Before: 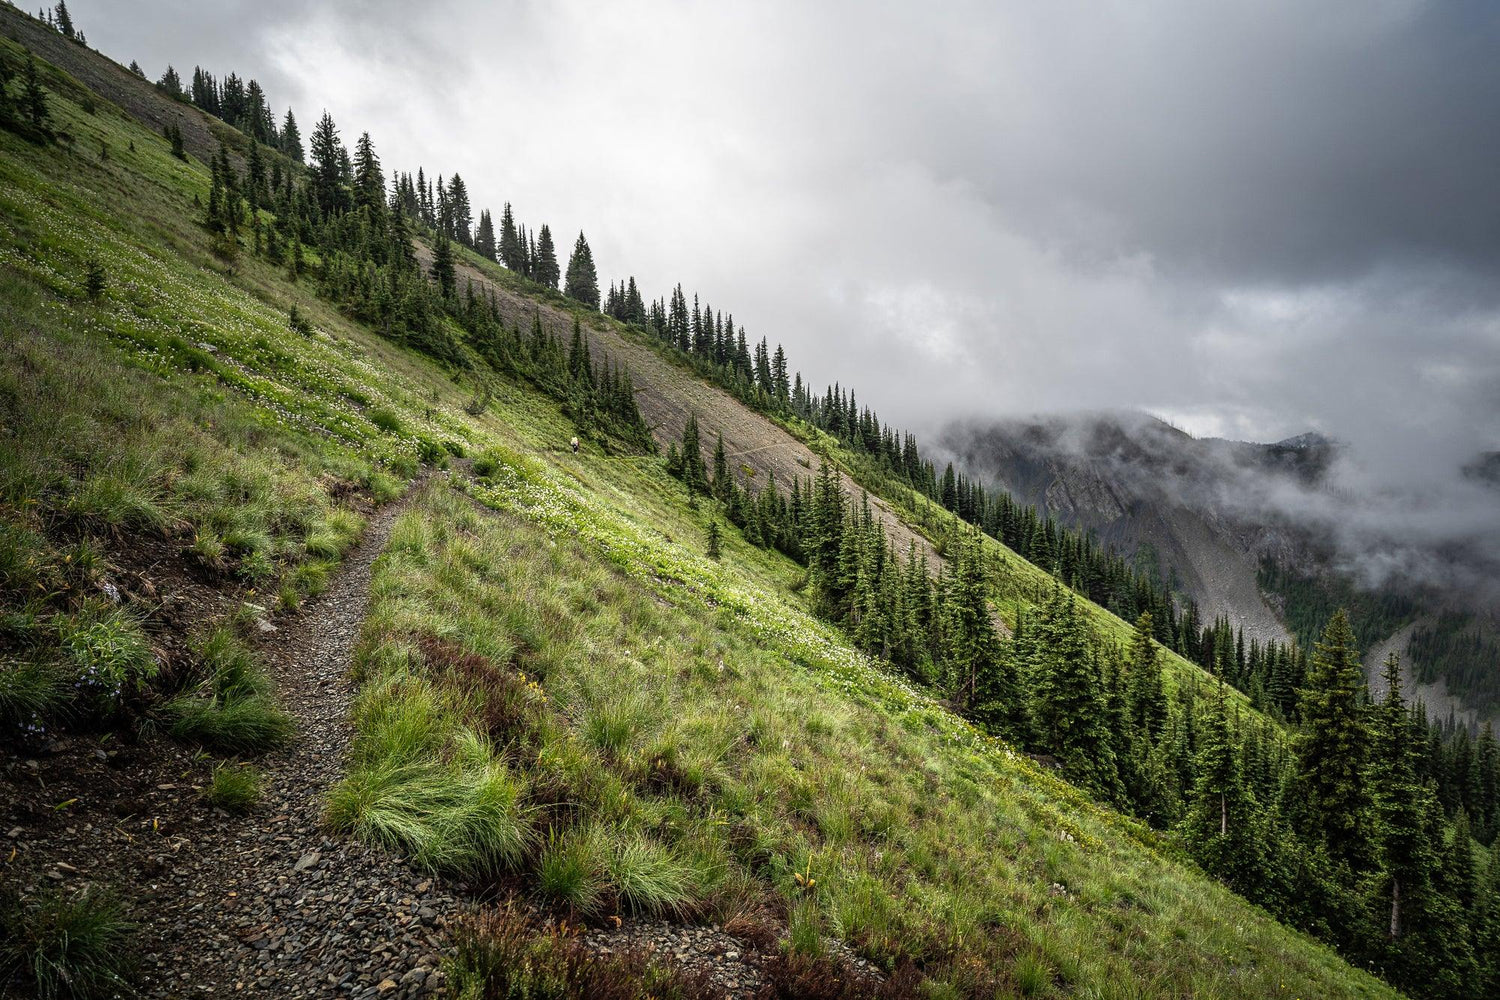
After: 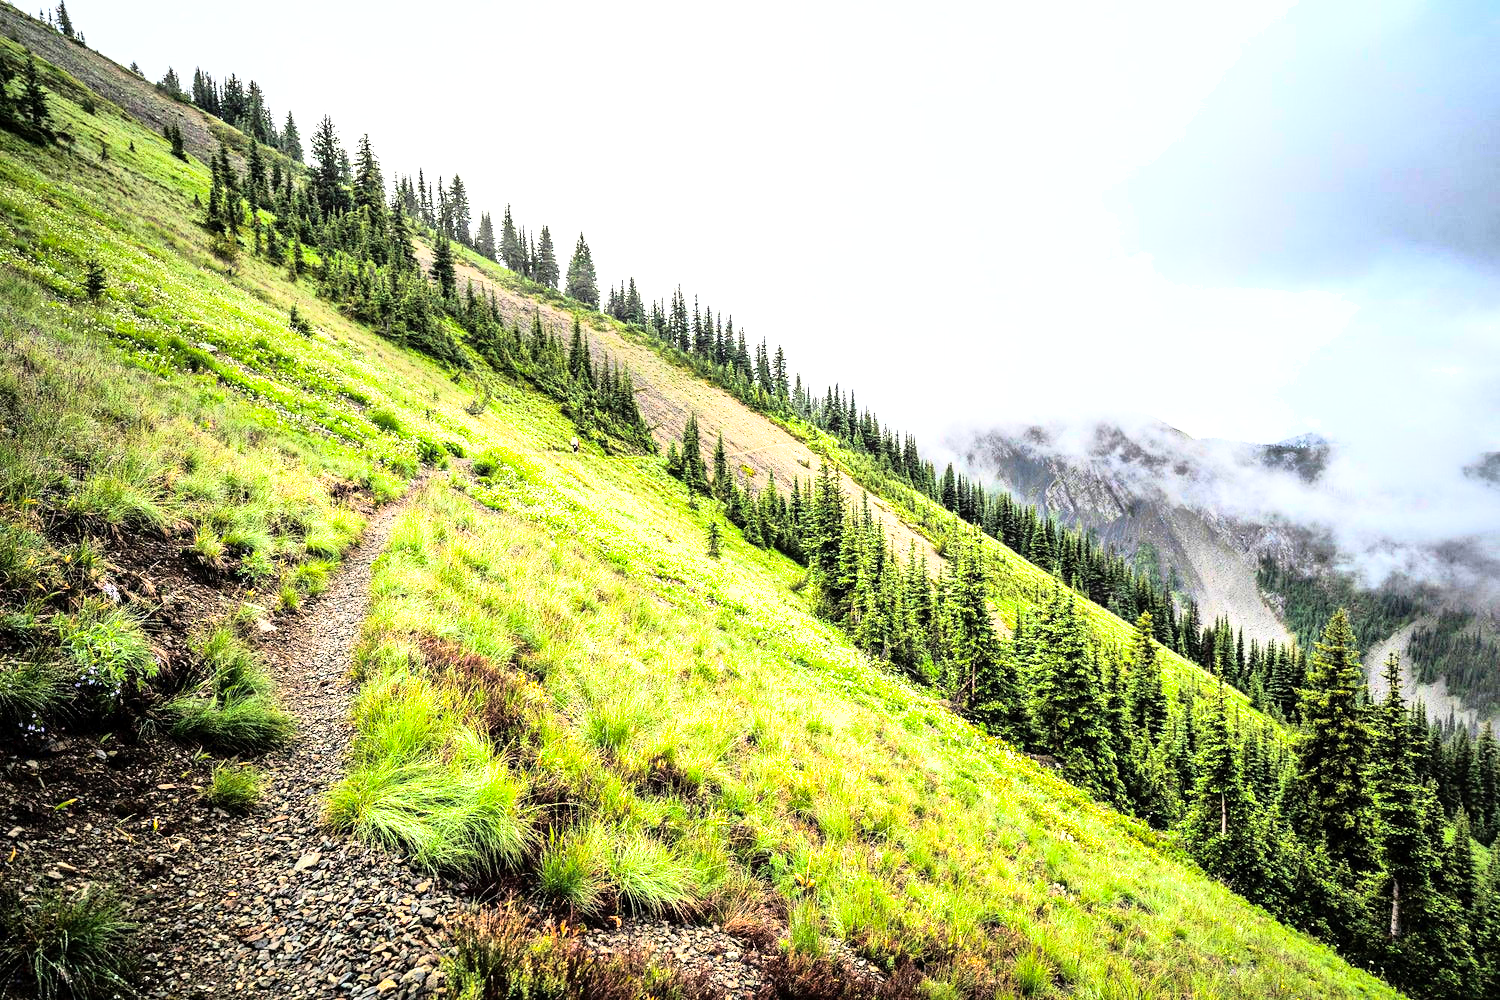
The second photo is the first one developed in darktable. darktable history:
shadows and highlights: on, module defaults
exposure: black level correction 0.001, exposure 1.398 EV, compensate exposure bias true, compensate highlight preservation false
rgb curve: curves: ch0 [(0, 0) (0.21, 0.15) (0.24, 0.21) (0.5, 0.75) (0.75, 0.96) (0.89, 0.99) (1, 1)]; ch1 [(0, 0.02) (0.21, 0.13) (0.25, 0.2) (0.5, 0.67) (0.75, 0.9) (0.89, 0.97) (1, 1)]; ch2 [(0, 0.02) (0.21, 0.13) (0.25, 0.2) (0.5, 0.67) (0.75, 0.9) (0.89, 0.97) (1, 1)], compensate middle gray true
